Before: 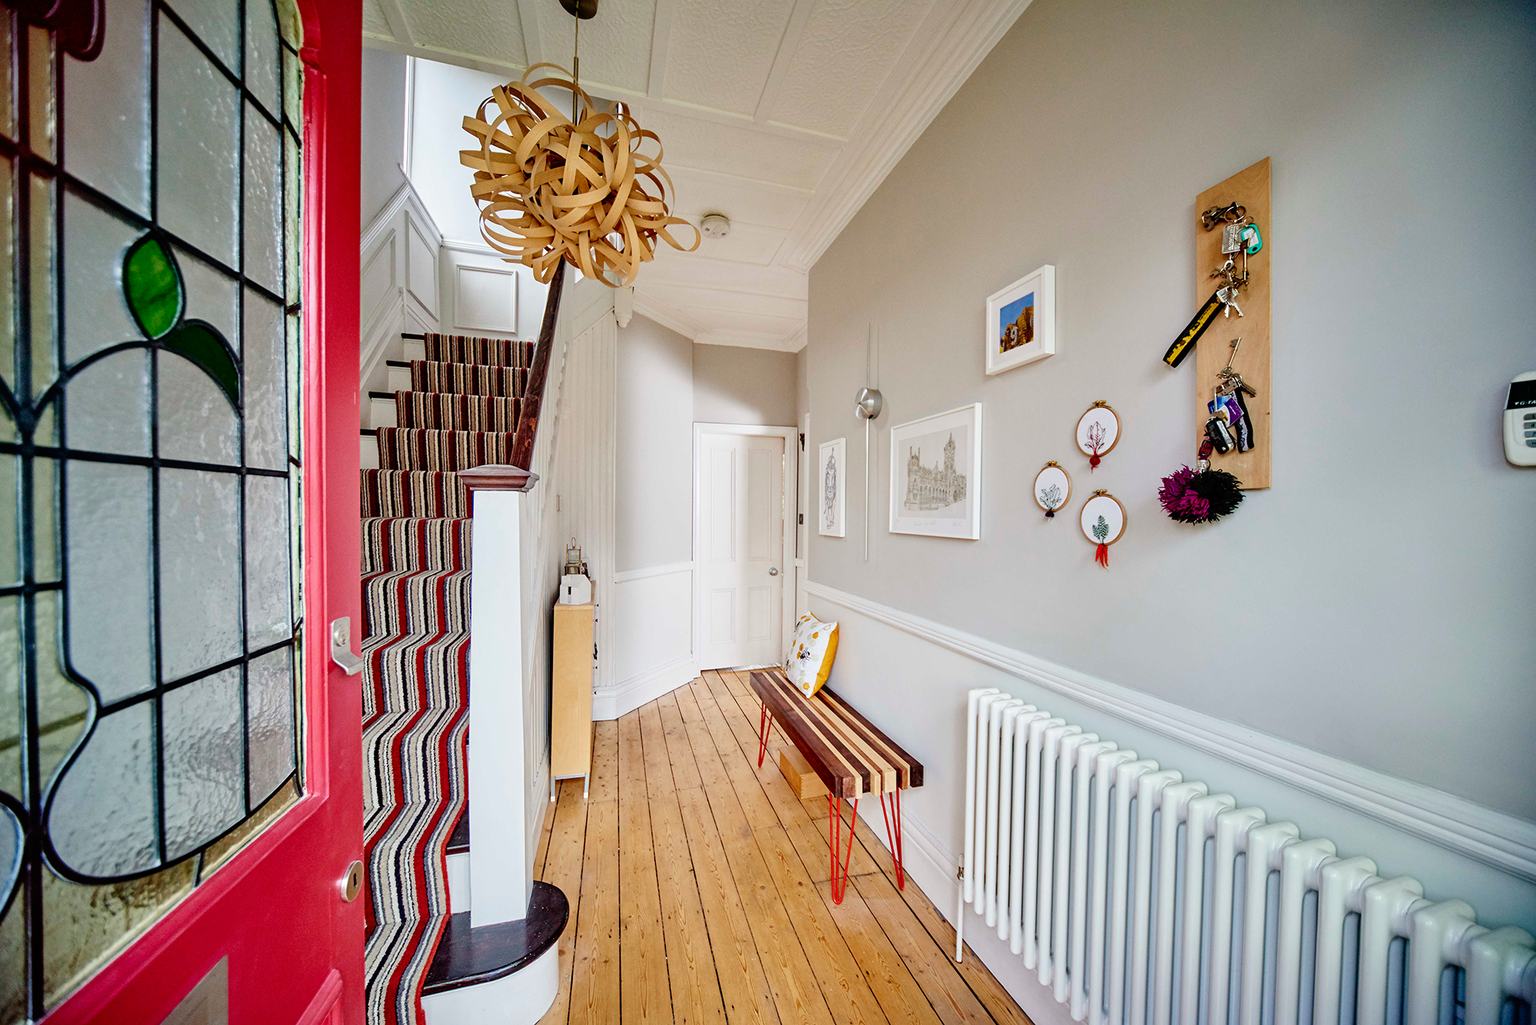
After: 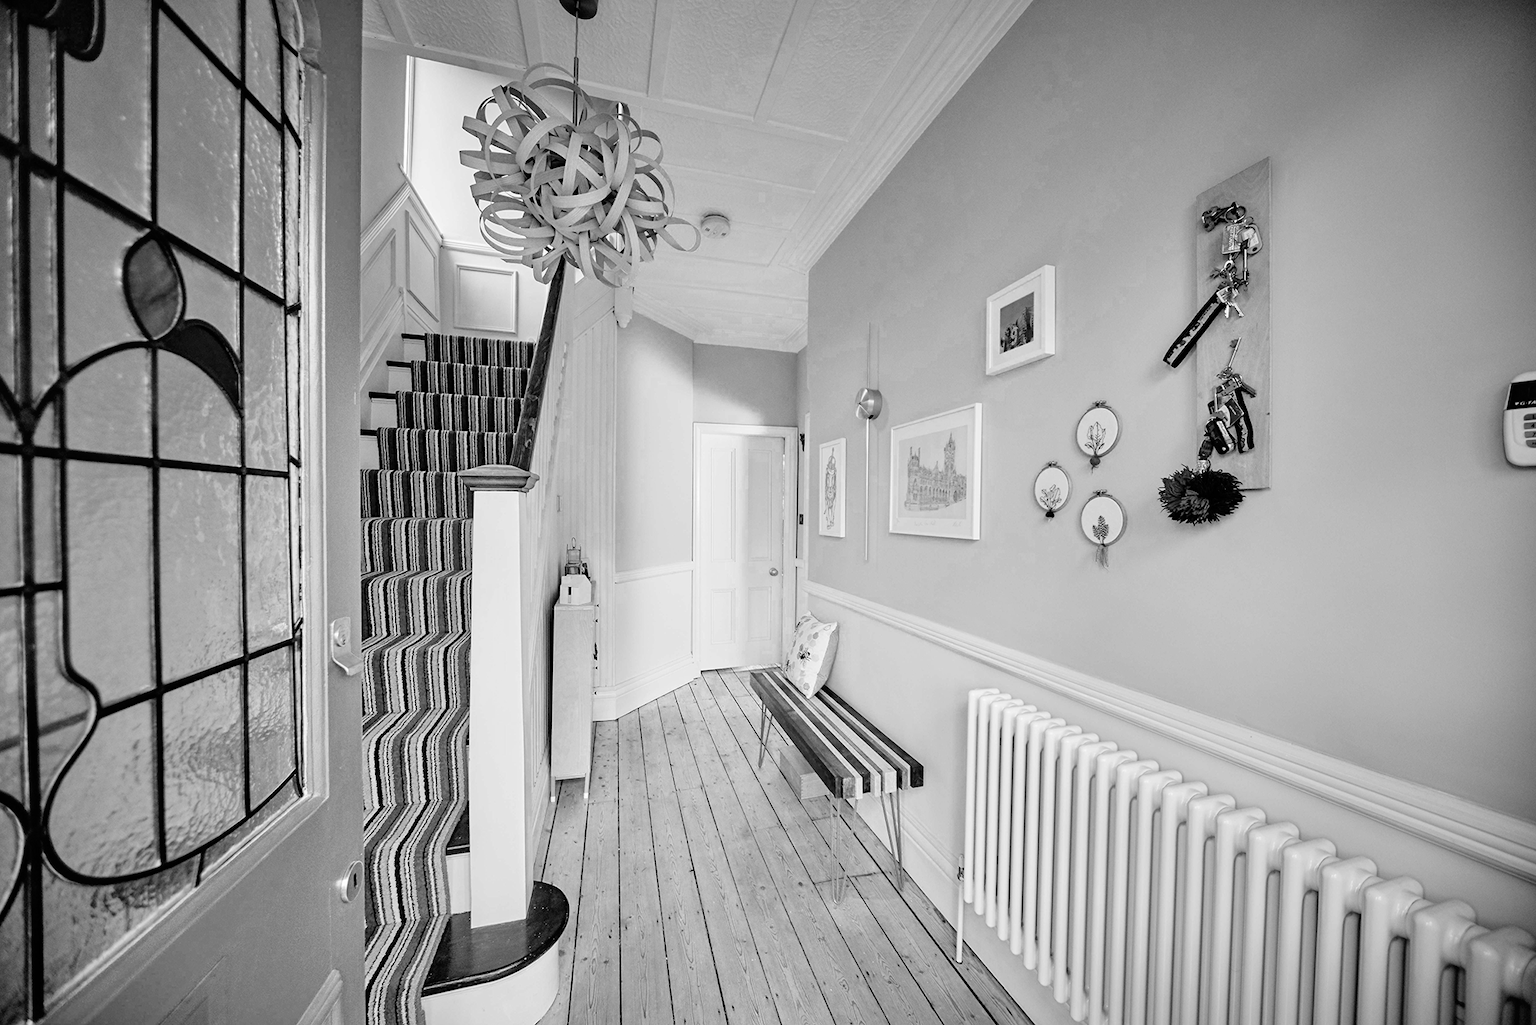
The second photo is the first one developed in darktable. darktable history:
base curve: curves: ch0 [(0, 0) (0.297, 0.298) (1, 1)], preserve colors none
color zones: curves: ch0 [(0.004, 0.588) (0.116, 0.636) (0.259, 0.476) (0.423, 0.464) (0.75, 0.5)]; ch1 [(0, 0) (0.143, 0) (0.286, 0) (0.429, 0) (0.571, 0) (0.714, 0) (0.857, 0)]
